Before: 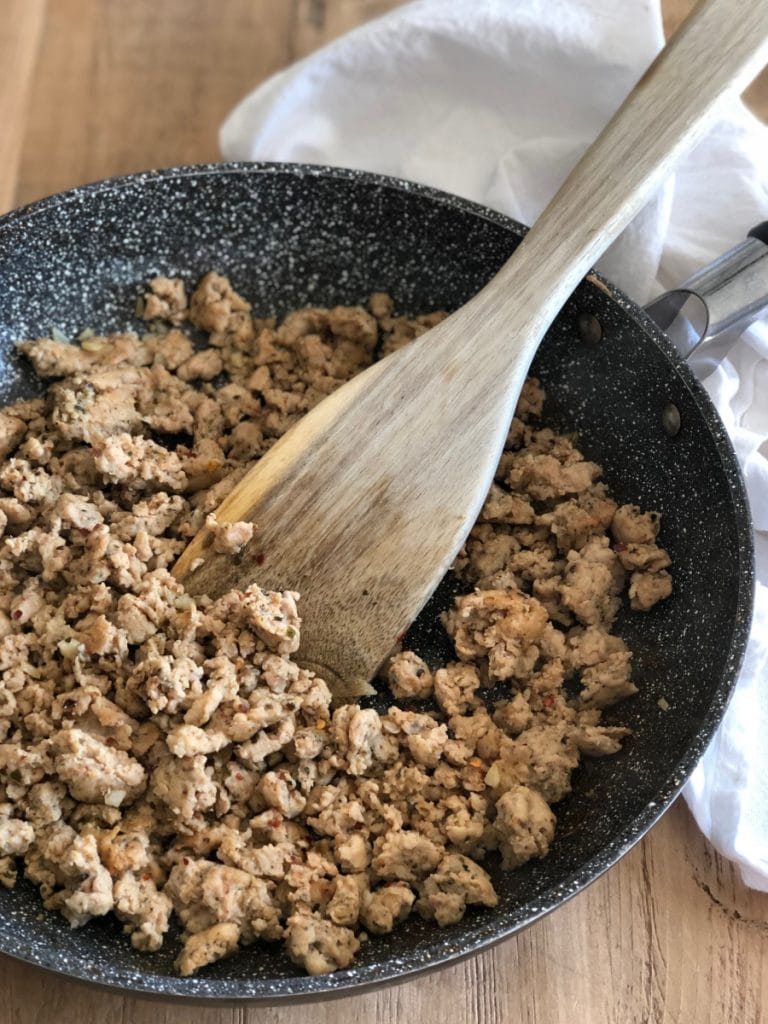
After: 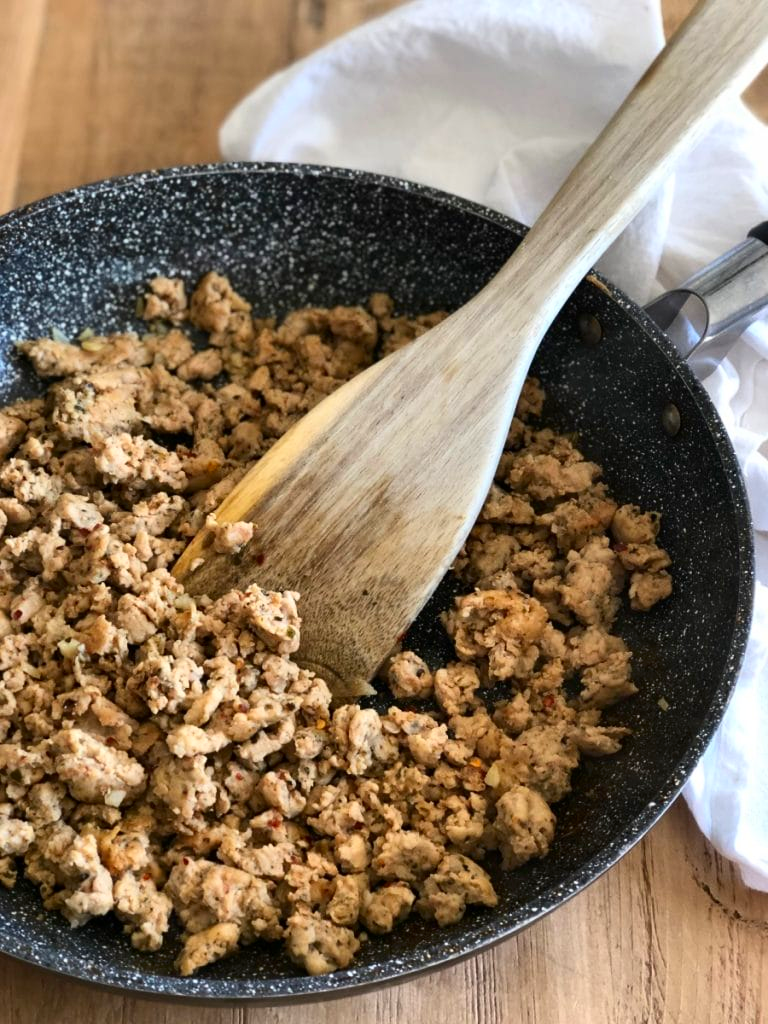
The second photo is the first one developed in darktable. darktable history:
contrast brightness saturation: contrast 0.16, saturation 0.32
tone equalizer: on, module defaults
